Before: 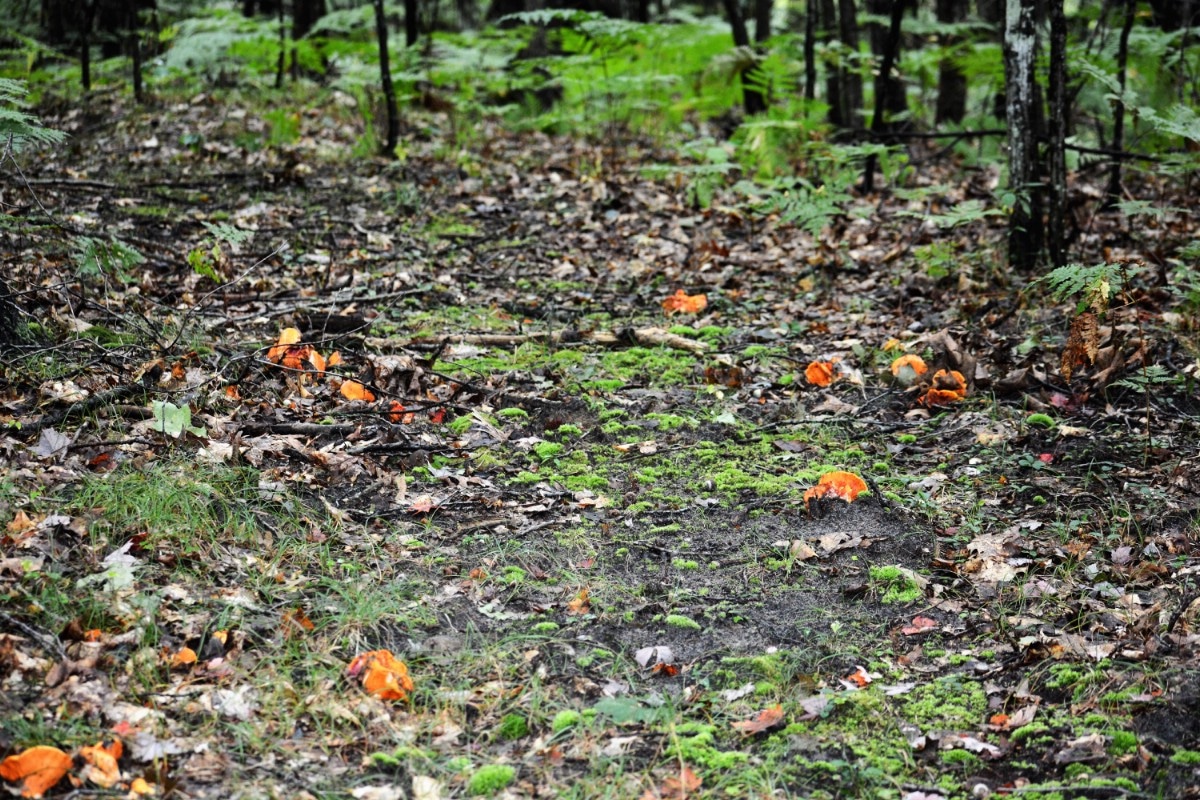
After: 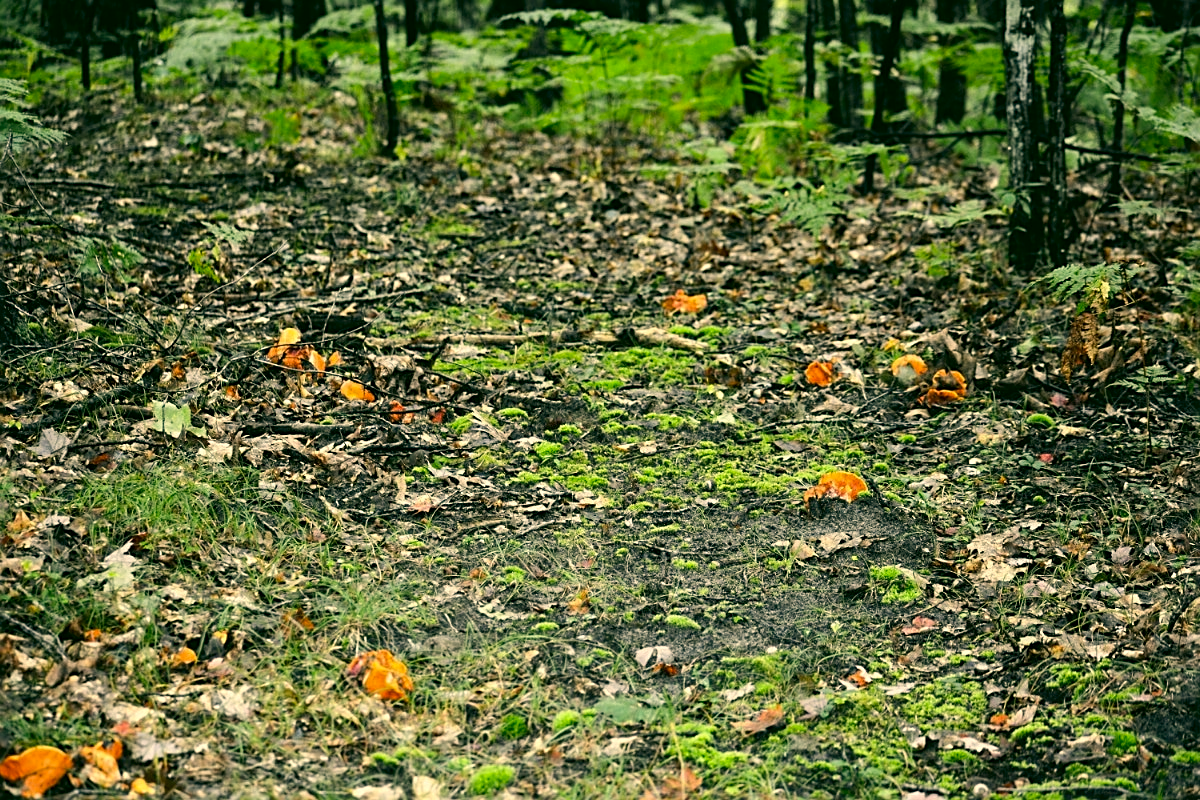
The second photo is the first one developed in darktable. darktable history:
sharpen: on, module defaults
color correction: highlights a* 4.7, highlights b* 24.32, shadows a* -16.2, shadows b* 3.95
